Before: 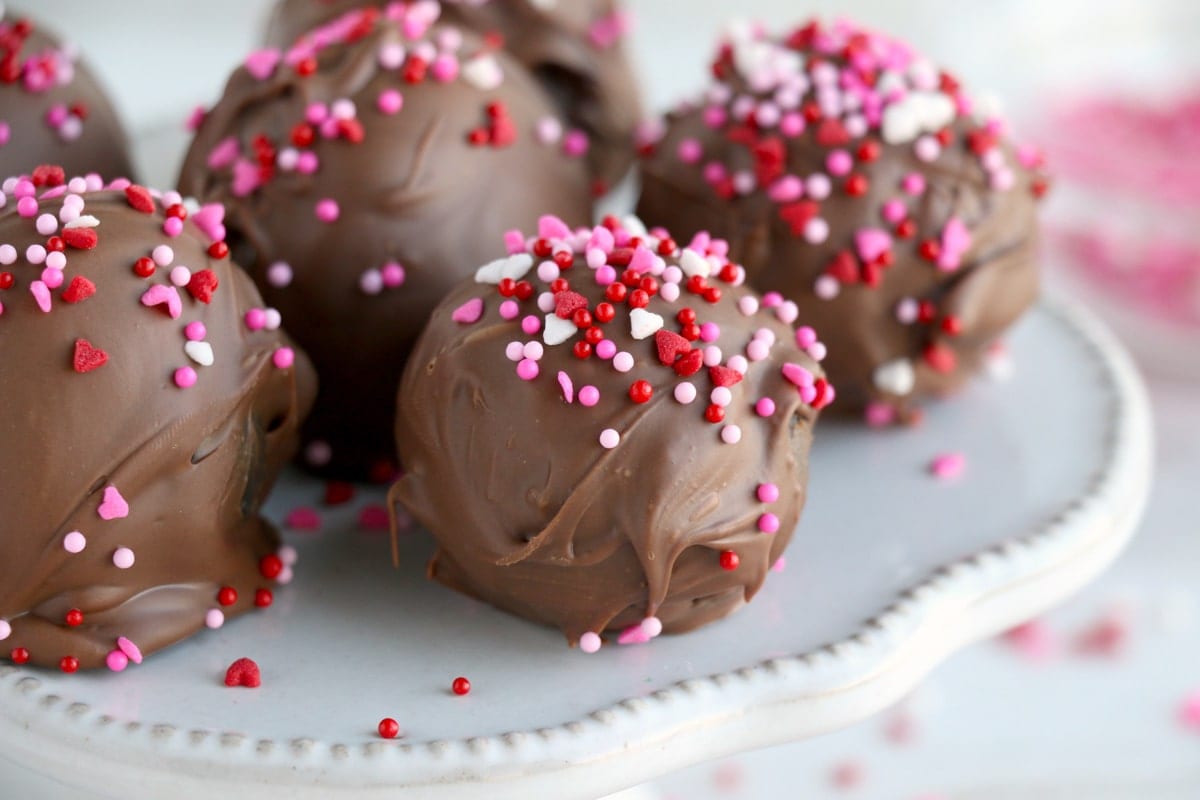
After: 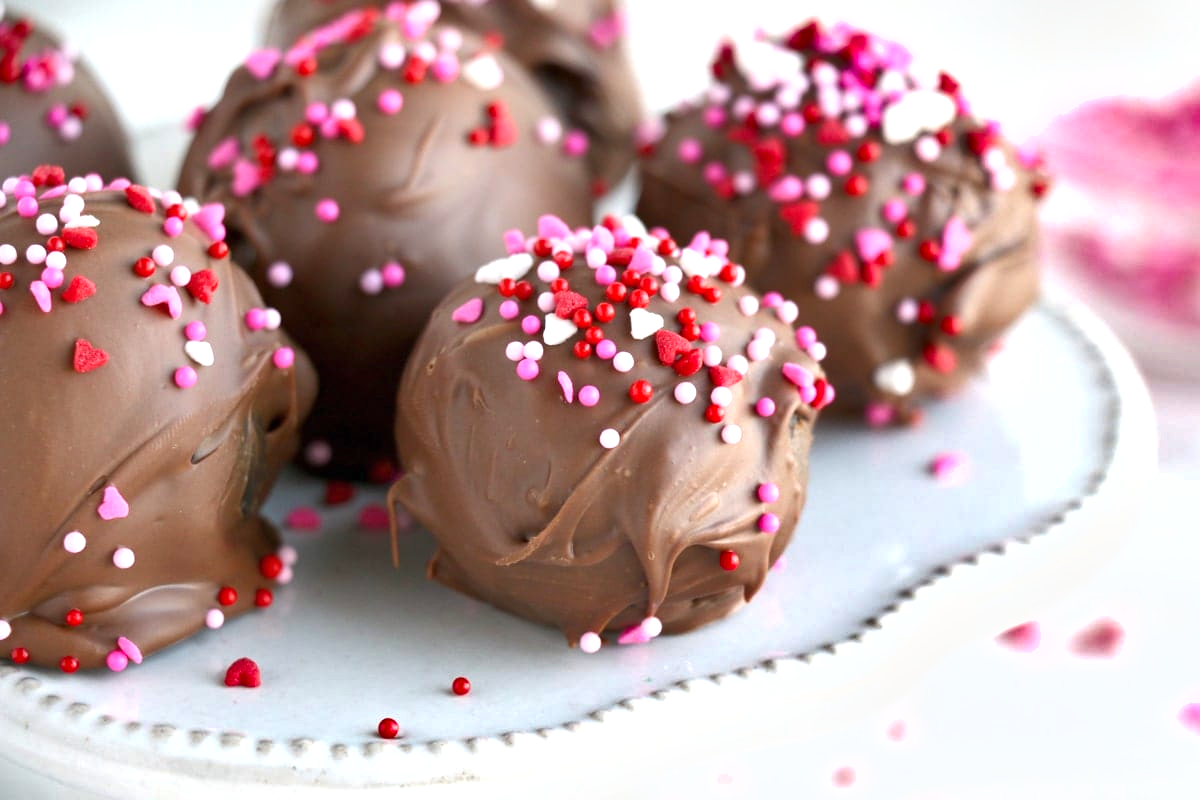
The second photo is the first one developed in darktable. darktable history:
shadows and highlights: soften with gaussian
exposure: black level correction 0, exposure 0.697 EV, compensate highlight preservation false
